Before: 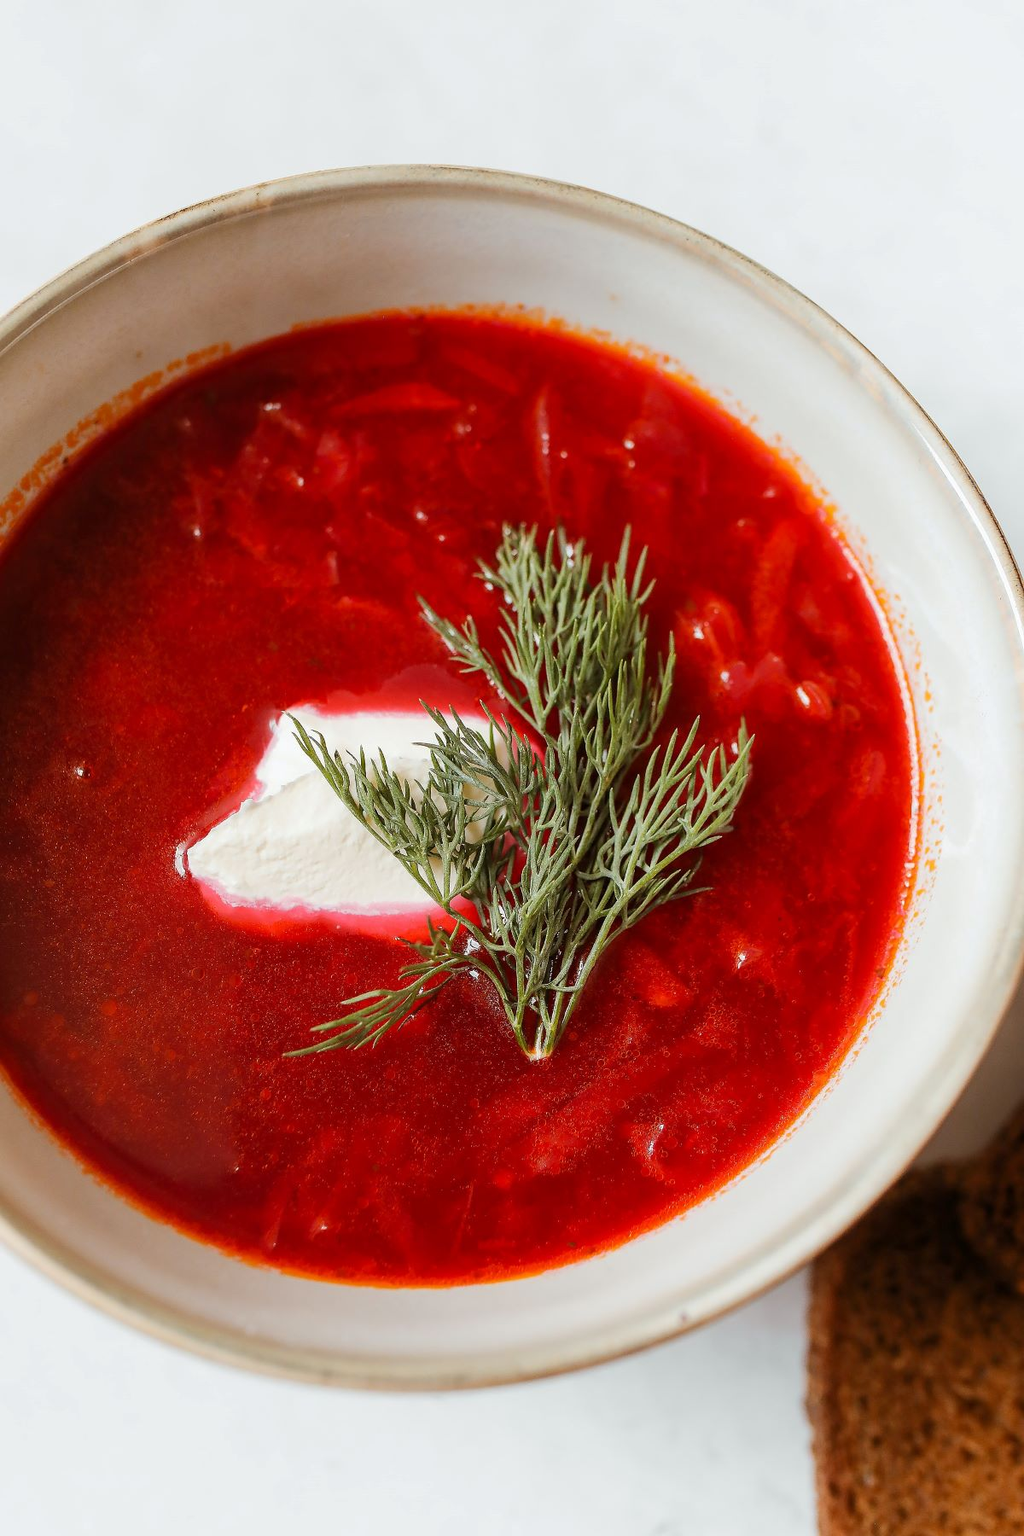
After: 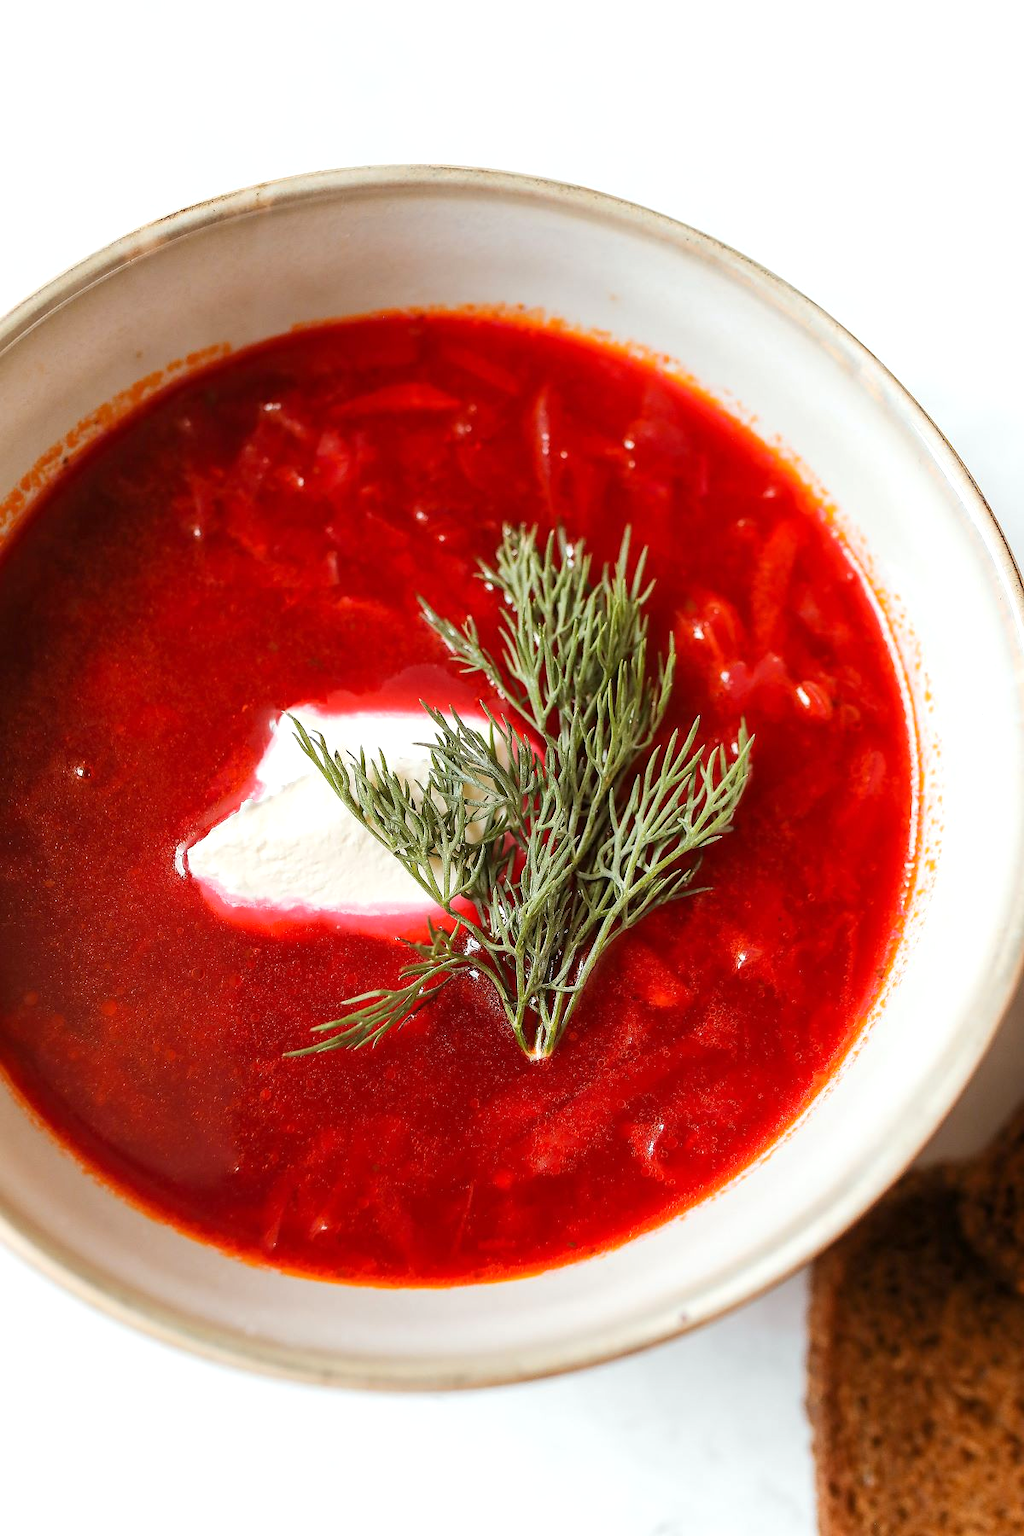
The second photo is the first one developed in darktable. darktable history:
exposure: exposure 0.343 EV, compensate highlight preservation false
